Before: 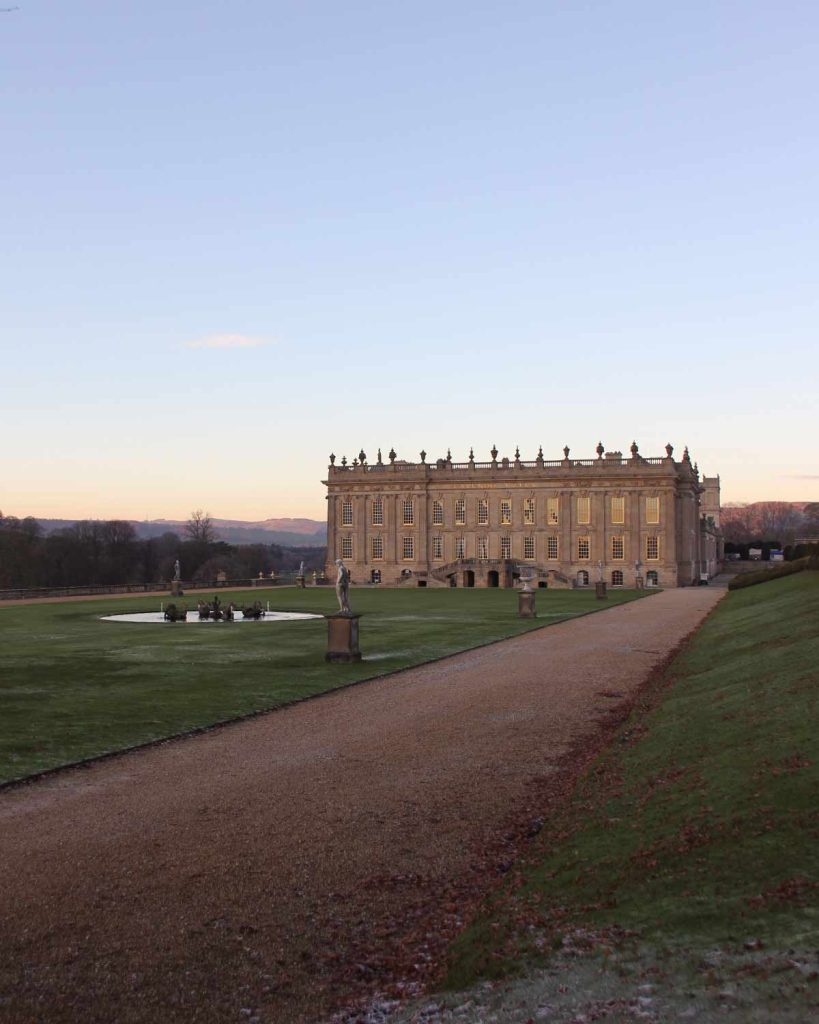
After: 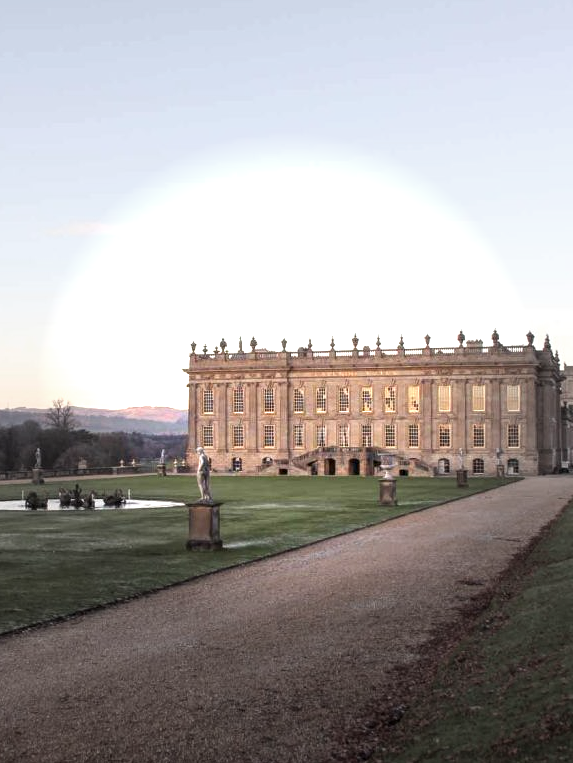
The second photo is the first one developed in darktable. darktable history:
exposure: black level correction 0, exposure 1.103 EV, compensate exposure bias true, compensate highlight preservation false
crop and rotate: left 17.056%, top 10.972%, right 12.934%, bottom 14.459%
local contrast: highlights 59%, detail 145%
vignetting: fall-off start 31.83%, fall-off radius 33.62%, unbound false
